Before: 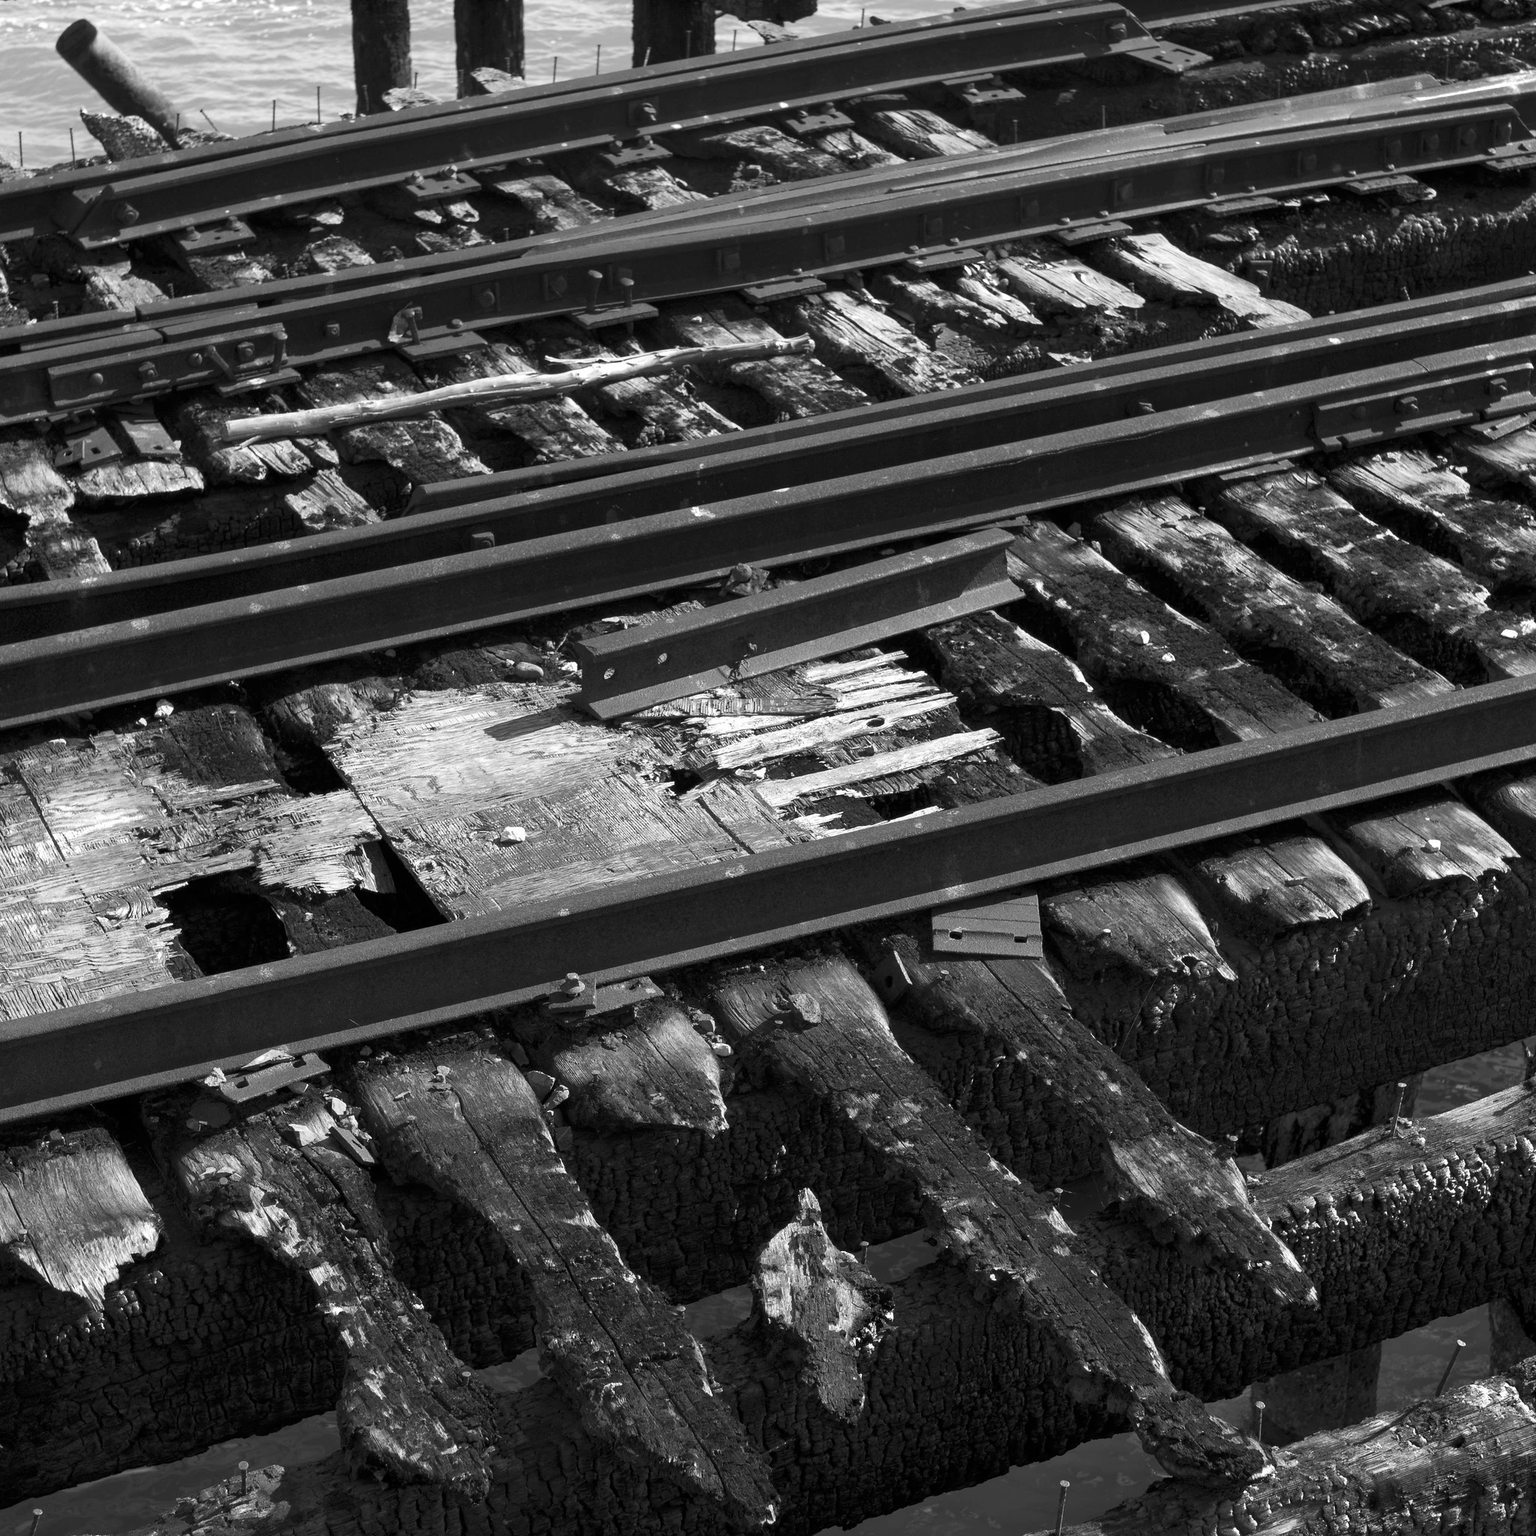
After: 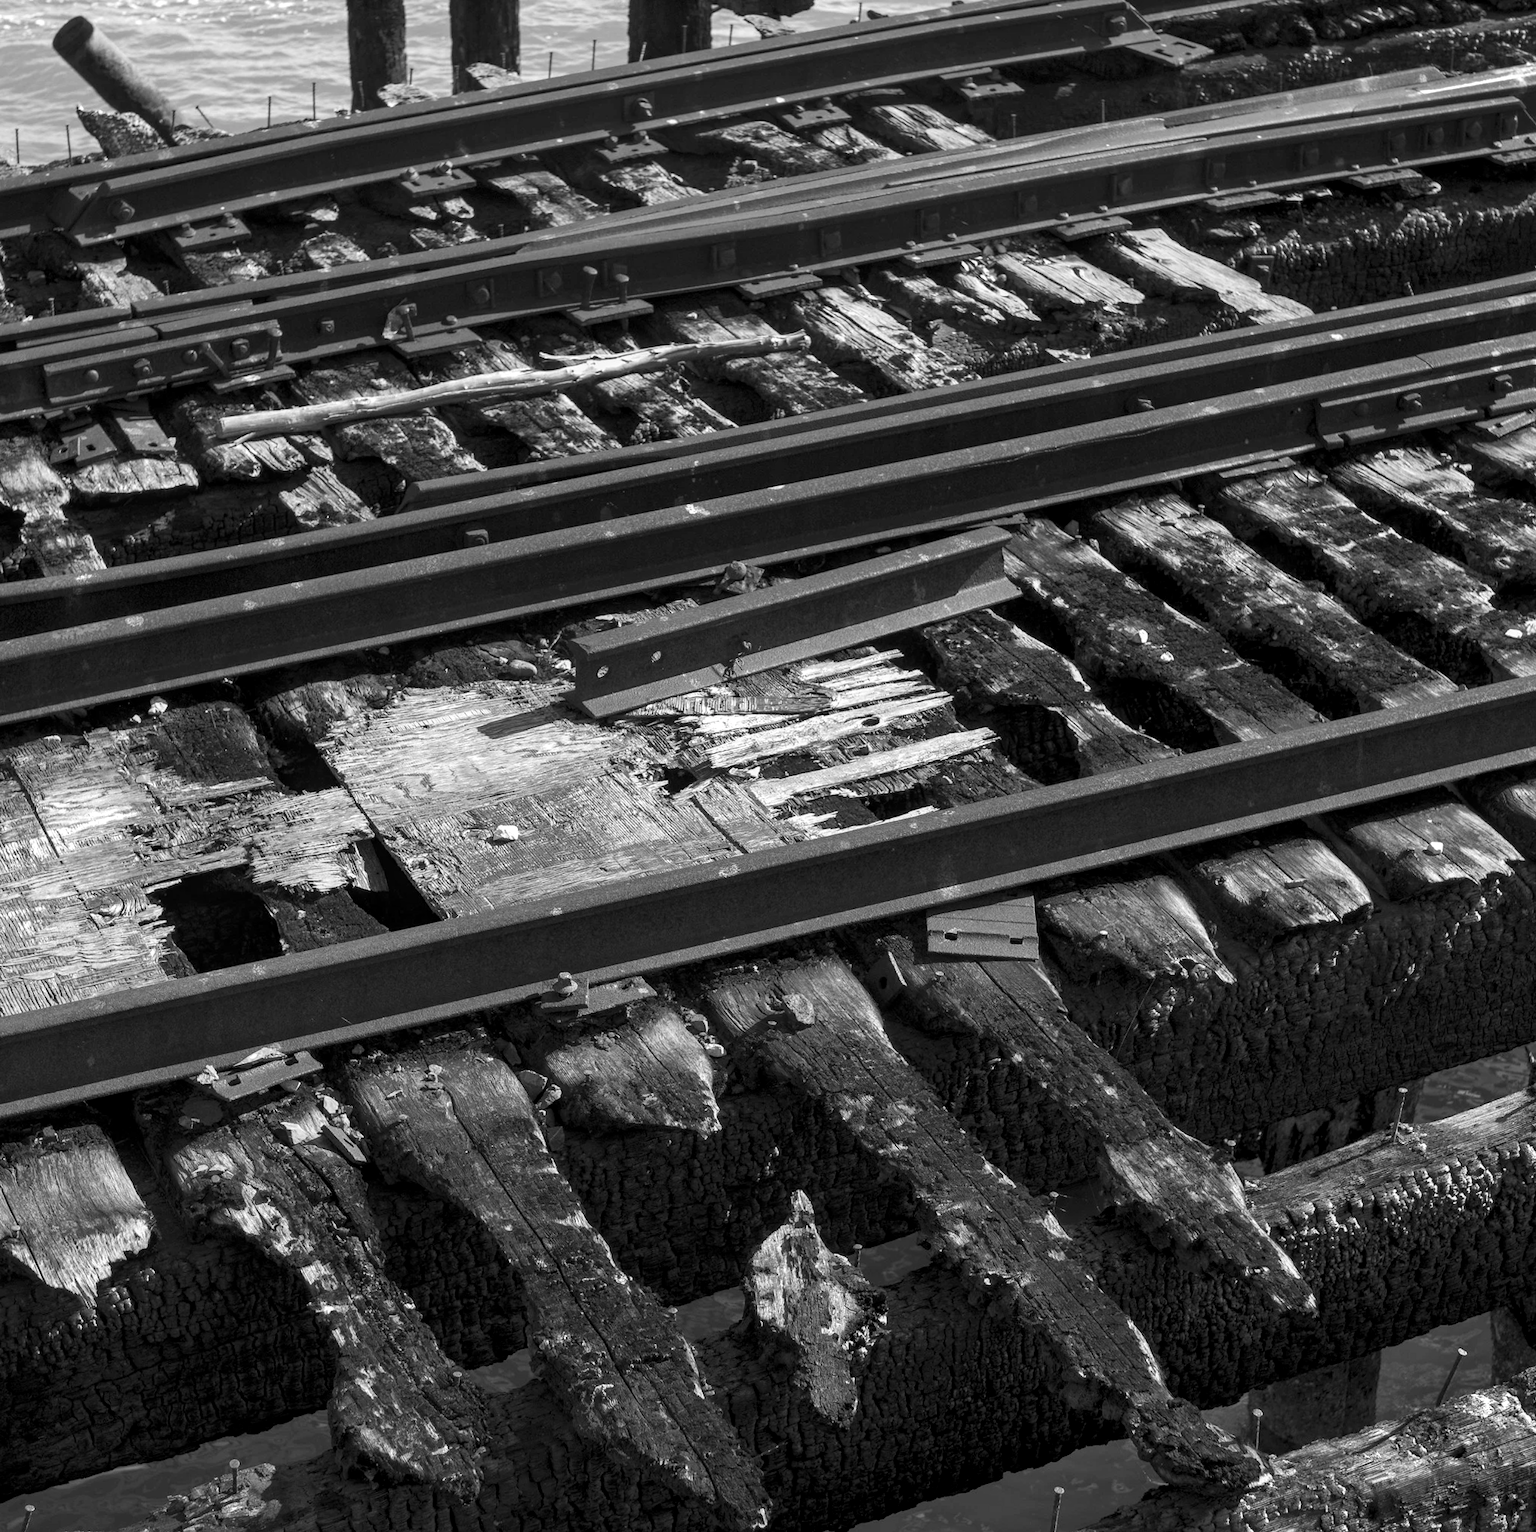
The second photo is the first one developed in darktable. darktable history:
rotate and perspective: rotation 0.192°, lens shift (horizontal) -0.015, crop left 0.005, crop right 0.996, crop top 0.006, crop bottom 0.99
color zones: curves: ch0 [(0.25, 0.5) (0.428, 0.473) (0.75, 0.5)]; ch1 [(0.243, 0.479) (0.398, 0.452) (0.75, 0.5)]
local contrast: on, module defaults
